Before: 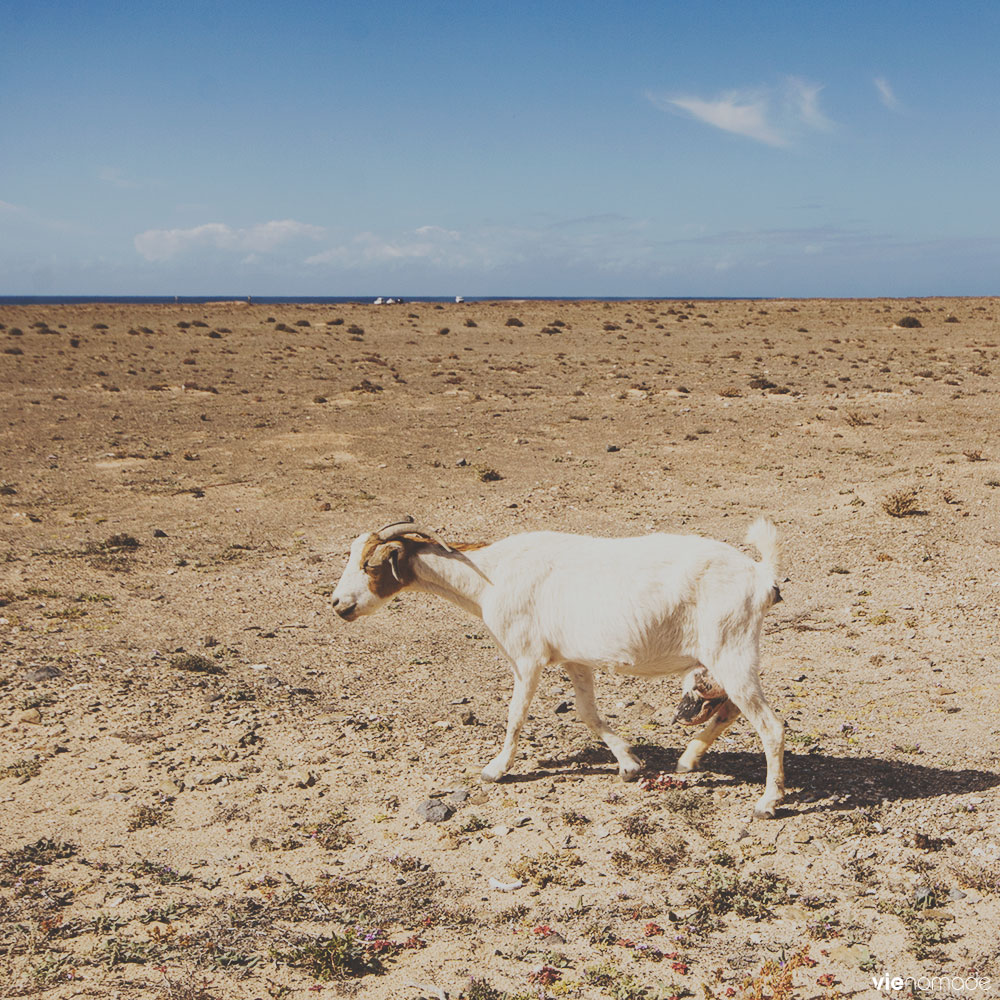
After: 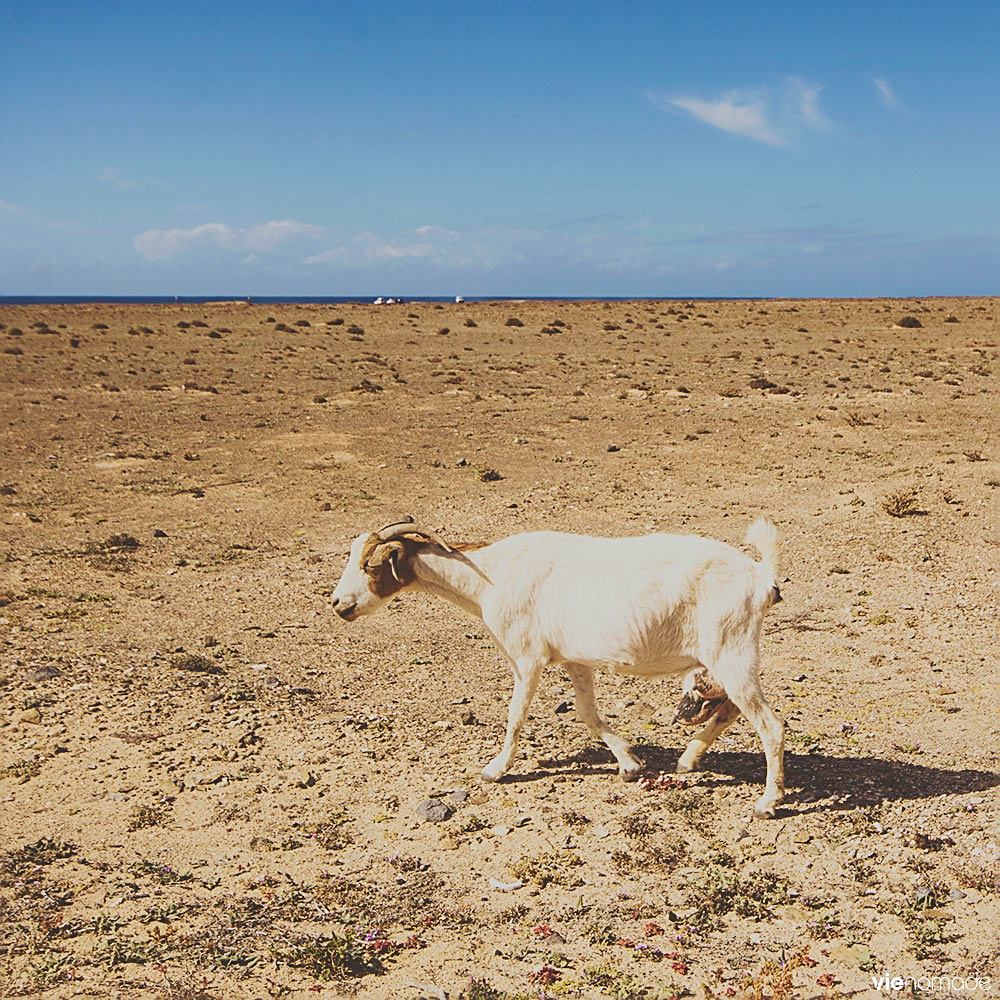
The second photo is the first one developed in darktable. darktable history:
sharpen: on, module defaults
velvia: strength 45%
